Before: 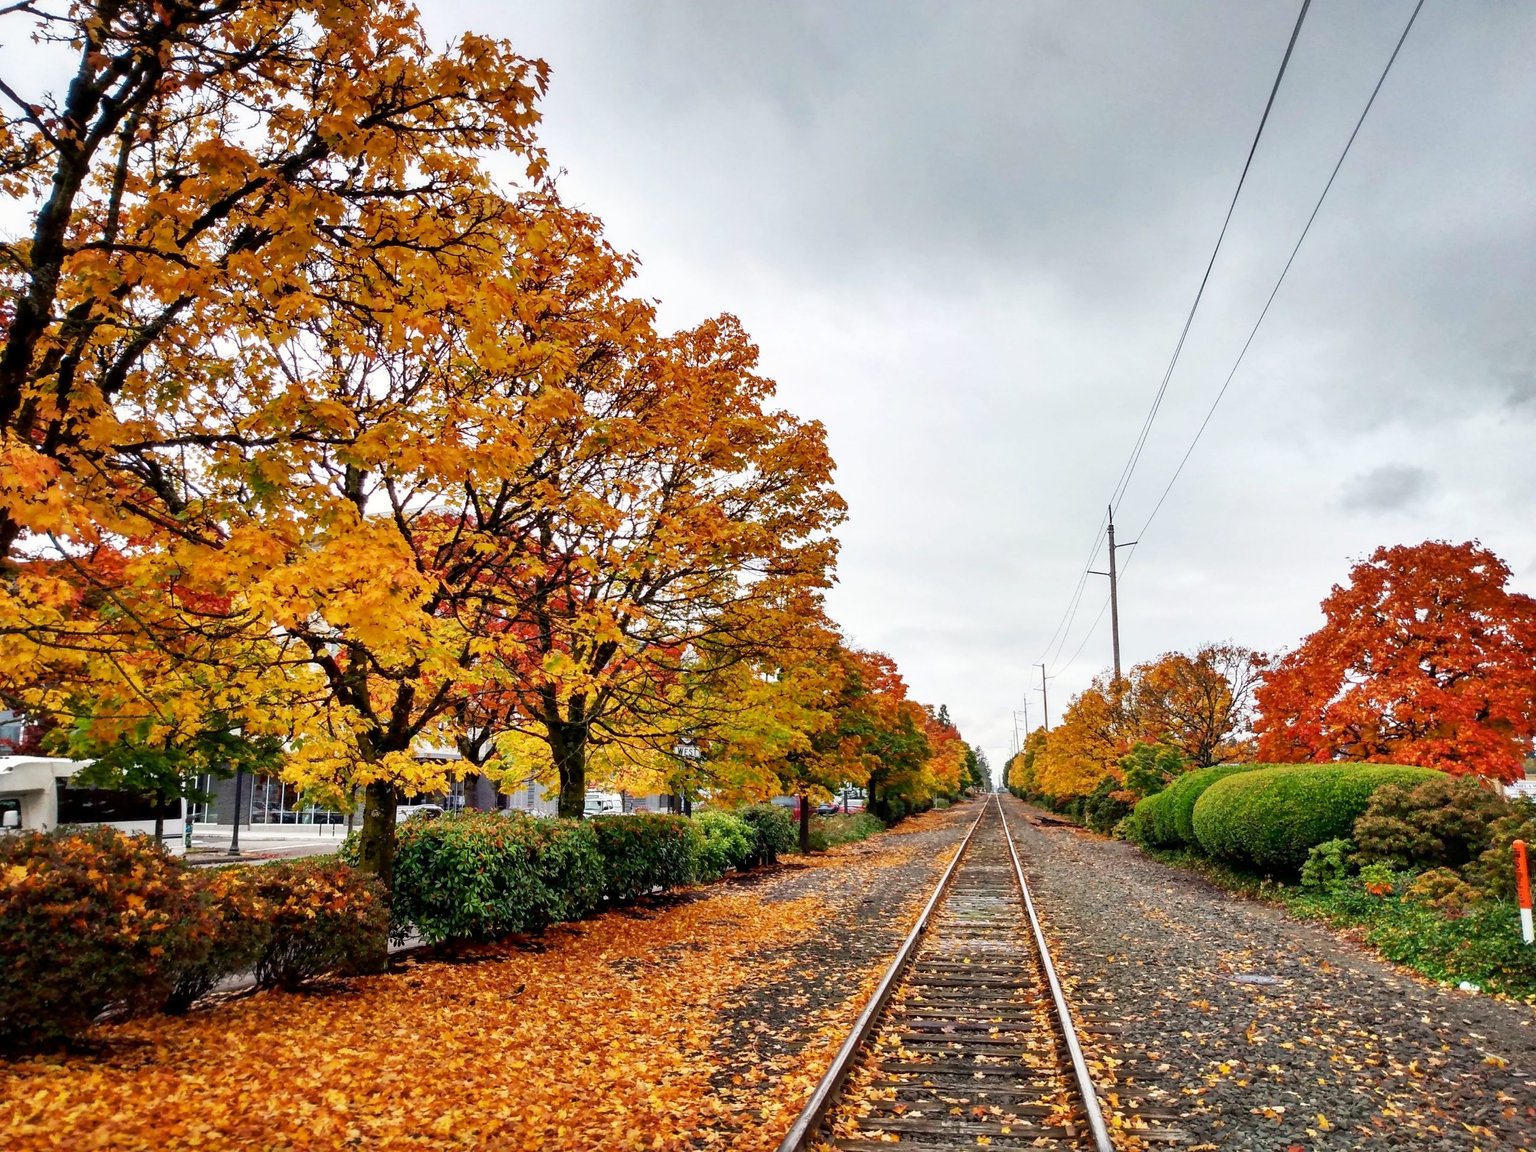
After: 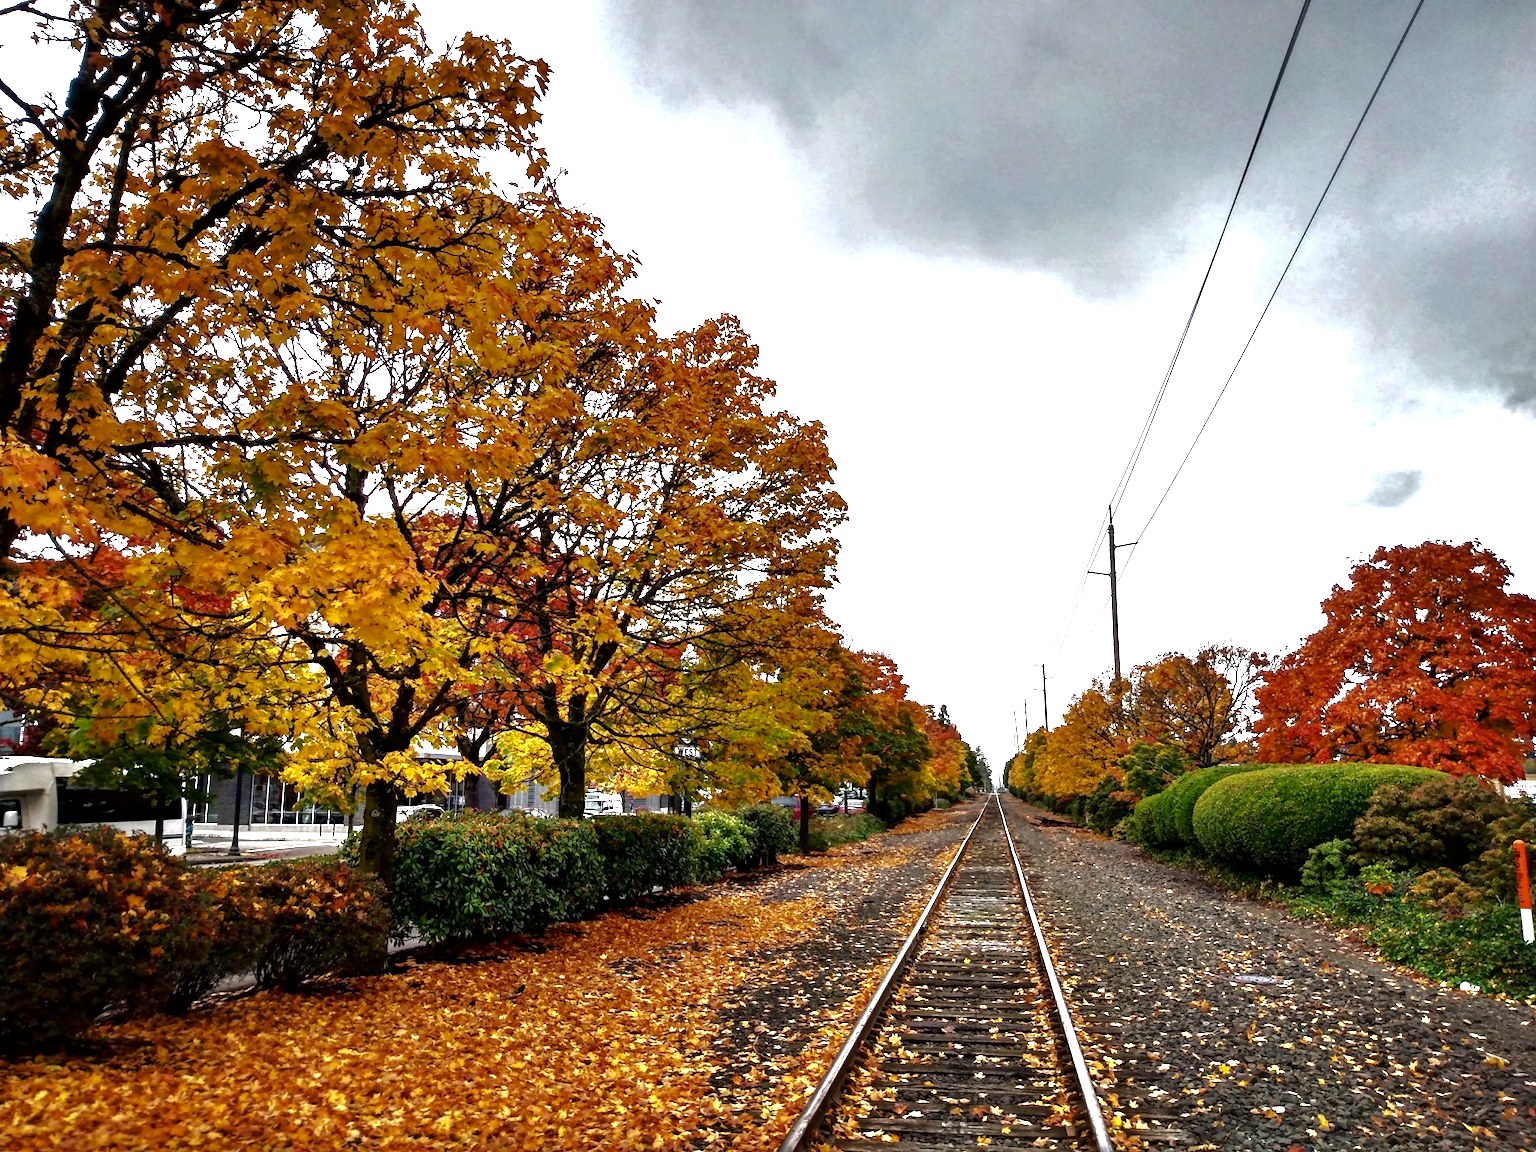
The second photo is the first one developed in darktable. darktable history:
base curve: curves: ch0 [(0, 0) (0.826, 0.587) (1, 1)]
tone equalizer: -8 EV -0.75 EV, -7 EV -0.7 EV, -6 EV -0.6 EV, -5 EV -0.4 EV, -3 EV 0.4 EV, -2 EV 0.6 EV, -1 EV 0.7 EV, +0 EV 0.75 EV, edges refinement/feathering 500, mask exposure compensation -1.57 EV, preserve details no
haze removal: compatibility mode true, adaptive false
